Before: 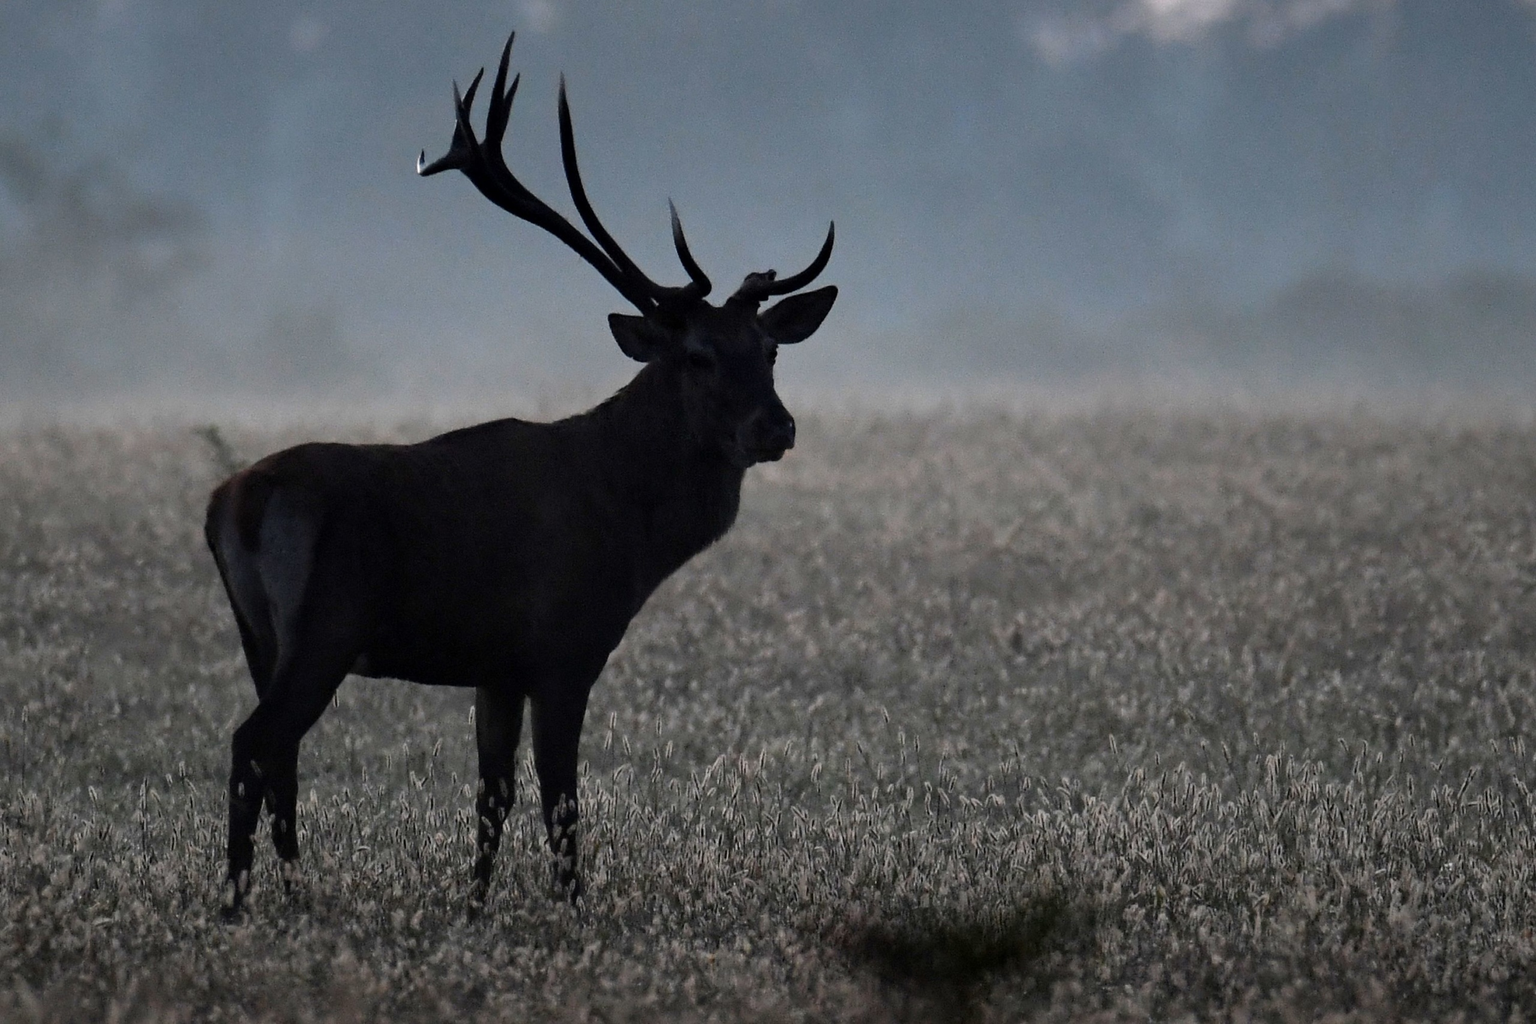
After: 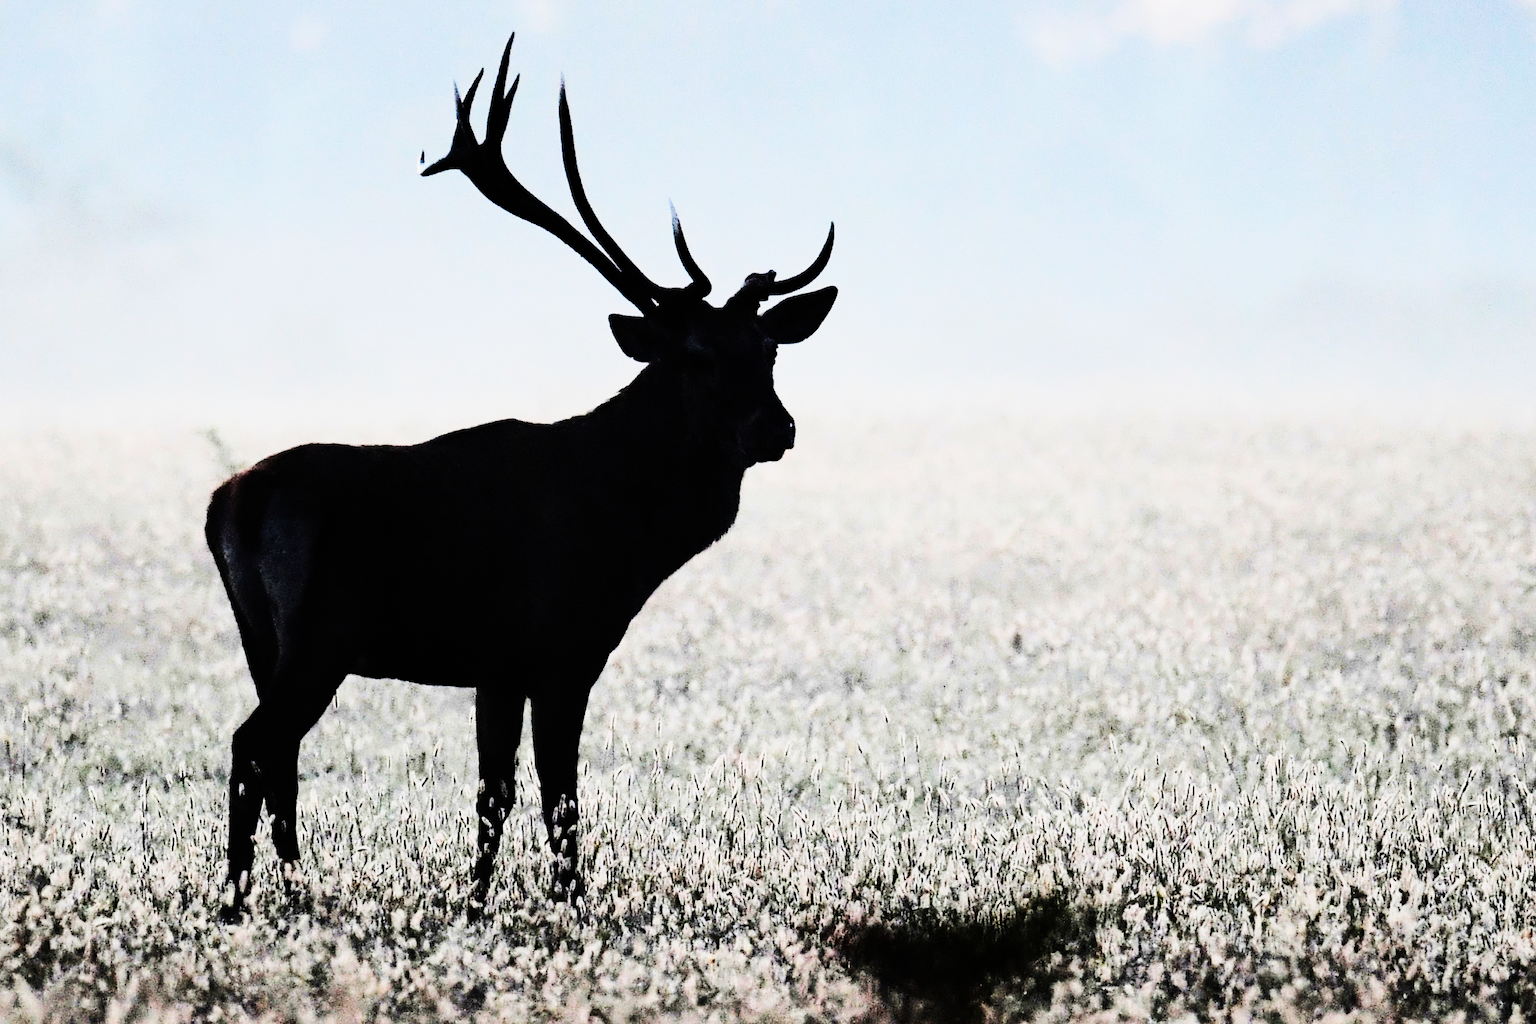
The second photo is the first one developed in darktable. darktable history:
tone curve: curves: ch0 [(0, 0) (0.078, 0.052) (0.236, 0.22) (0.427, 0.472) (0.508, 0.586) (0.654, 0.742) (0.793, 0.851) (0.994, 0.974)]; ch1 [(0, 0) (0.161, 0.092) (0.35, 0.33) (0.392, 0.392) (0.456, 0.456) (0.505, 0.502) (0.537, 0.518) (0.553, 0.534) (0.602, 0.579) (0.718, 0.718) (1, 1)]; ch2 [(0, 0) (0.346, 0.362) (0.411, 0.412) (0.502, 0.502) (0.531, 0.521) (0.586, 0.59) (0.621, 0.604) (1, 1)], color space Lab, linked channels, preserve colors none
tone equalizer: -7 EV 0.149 EV, -6 EV 0.568 EV, -5 EV 1.15 EV, -4 EV 1.32 EV, -3 EV 1.16 EV, -2 EV 0.6 EV, -1 EV 0.16 EV, edges refinement/feathering 500, mask exposure compensation -1.57 EV, preserve details no
base curve: curves: ch0 [(0, 0) (0, 0) (0.002, 0.001) (0.008, 0.003) (0.019, 0.011) (0.037, 0.037) (0.064, 0.11) (0.102, 0.232) (0.152, 0.379) (0.216, 0.524) (0.296, 0.665) (0.394, 0.789) (0.512, 0.881) (0.651, 0.945) (0.813, 0.986) (1, 1)], preserve colors none
